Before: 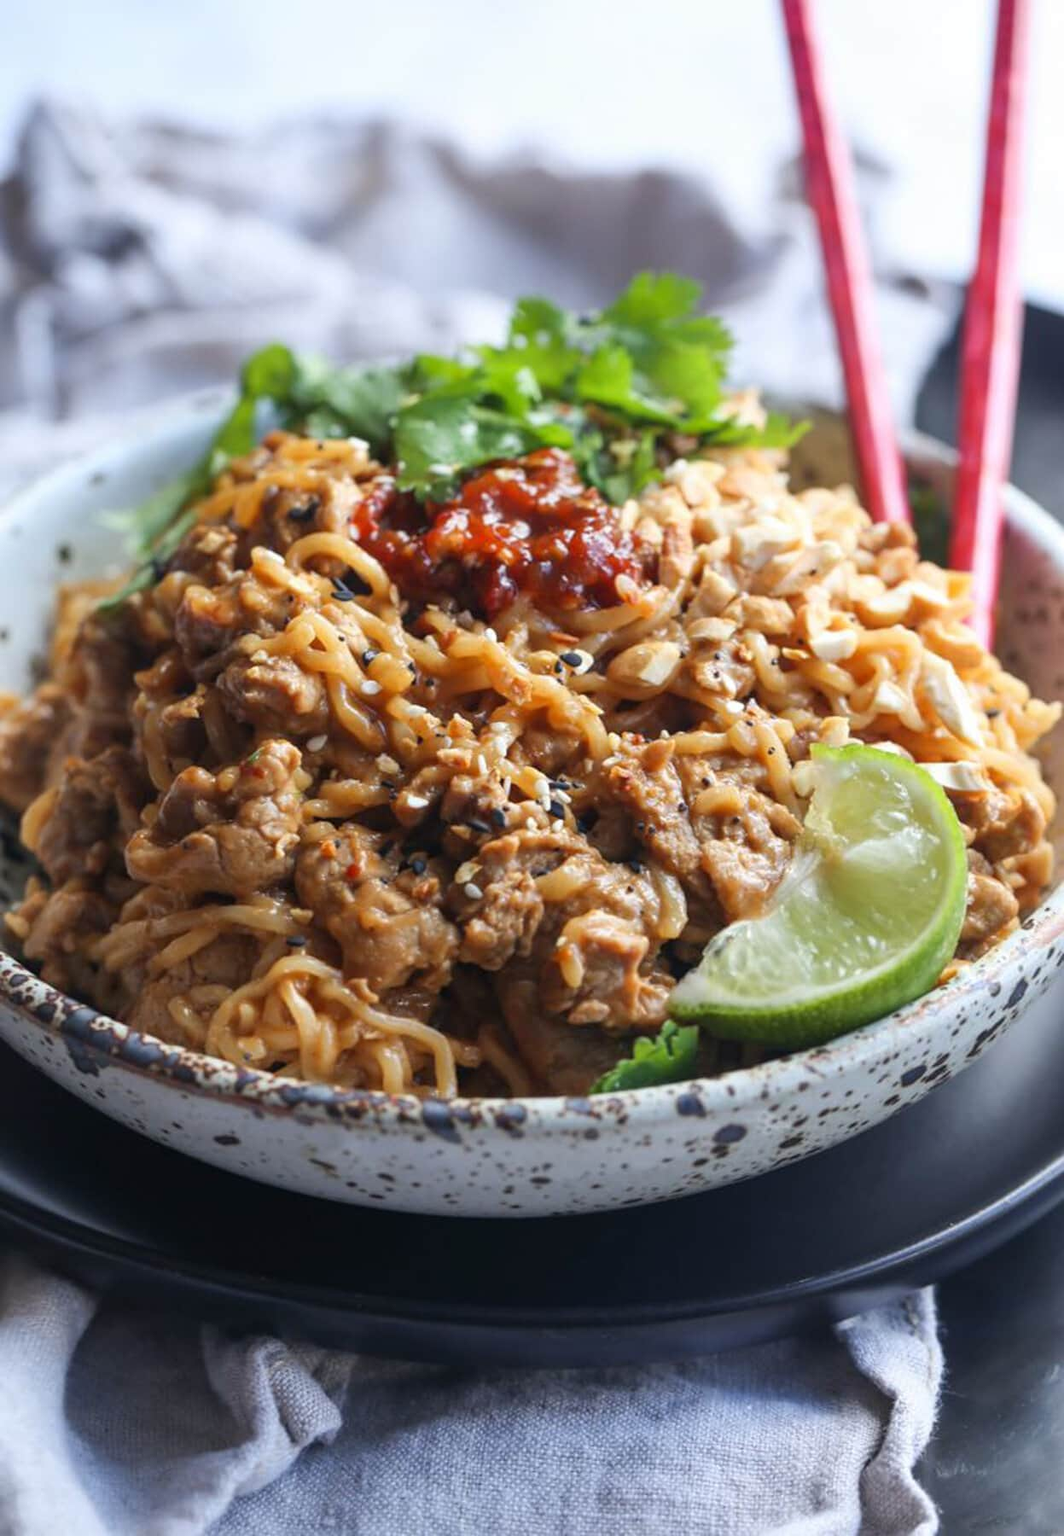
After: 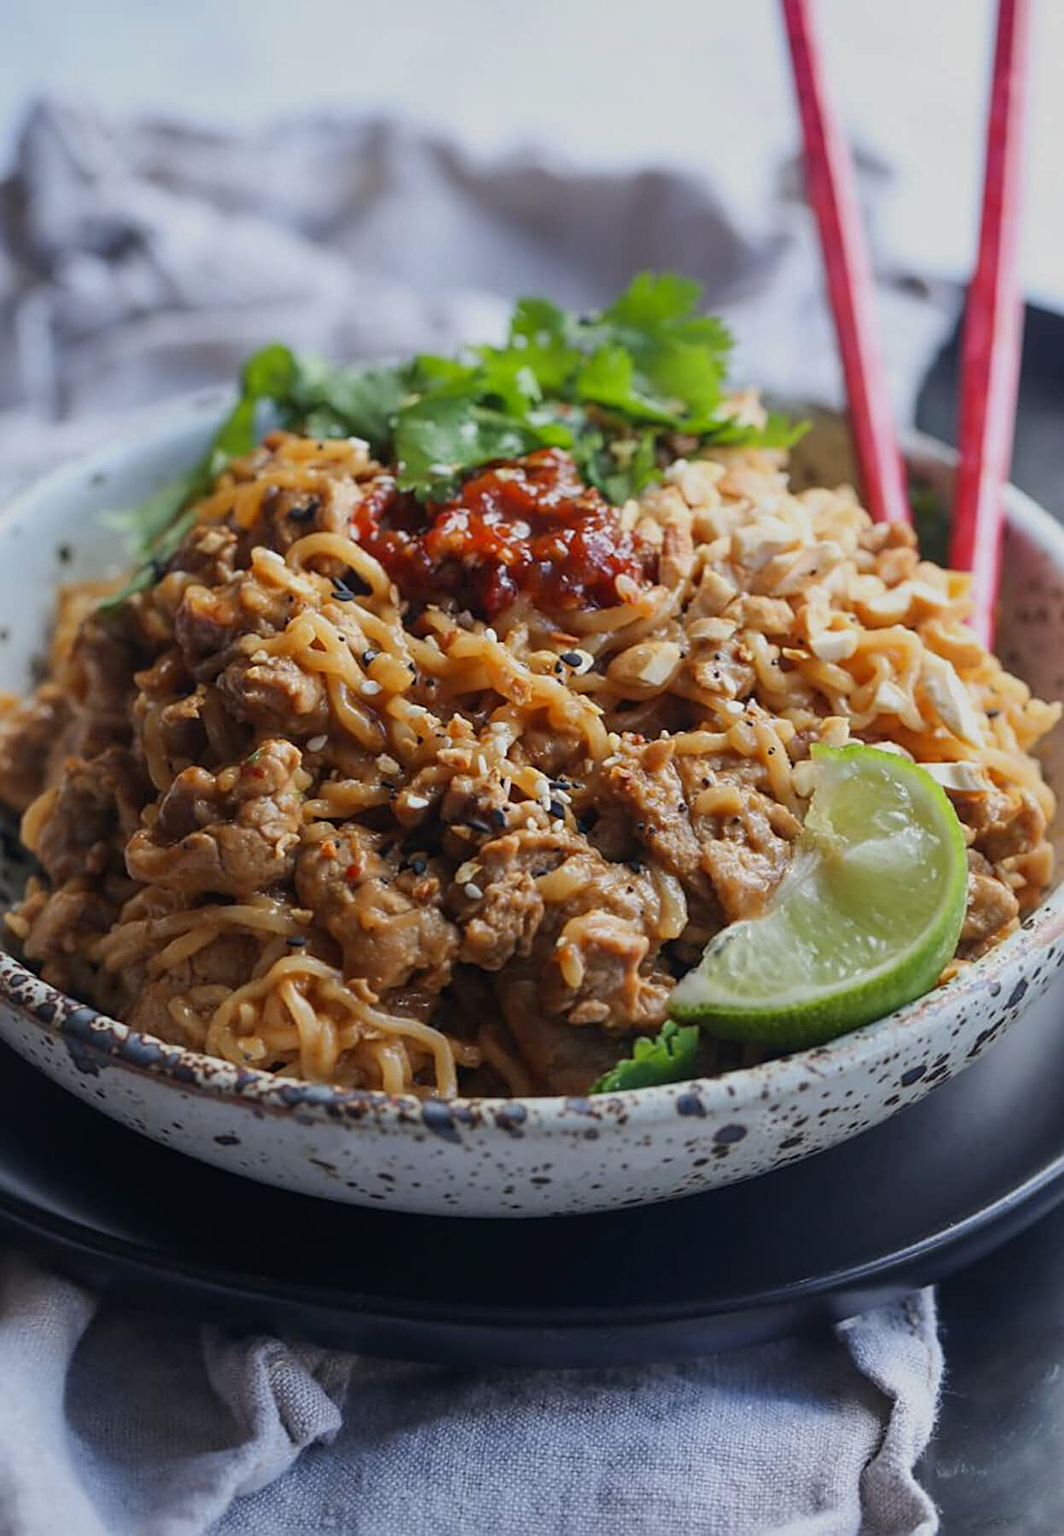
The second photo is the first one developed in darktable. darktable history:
shadows and highlights: shadows -20.55, white point adjustment -1.96, highlights -34.74
sharpen: on, module defaults
exposure: exposure -0.367 EV, compensate highlight preservation false
